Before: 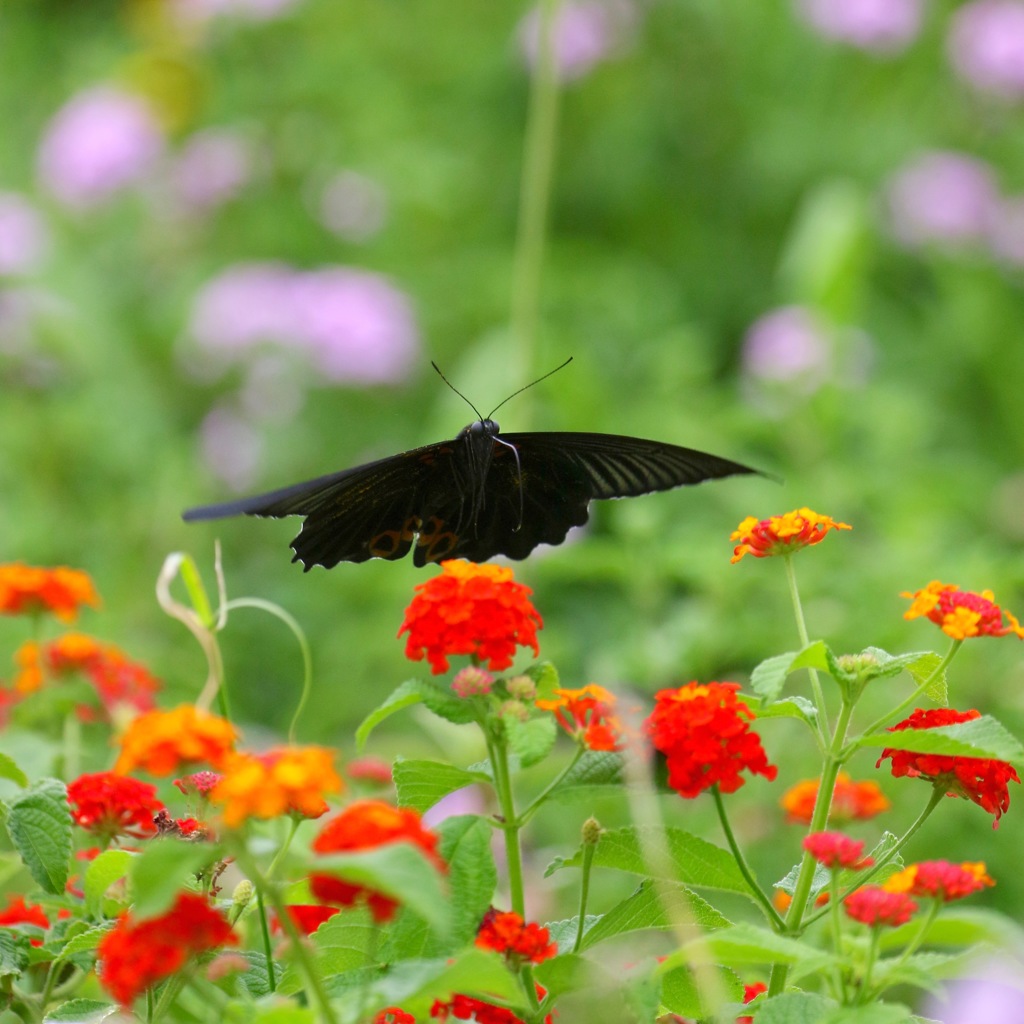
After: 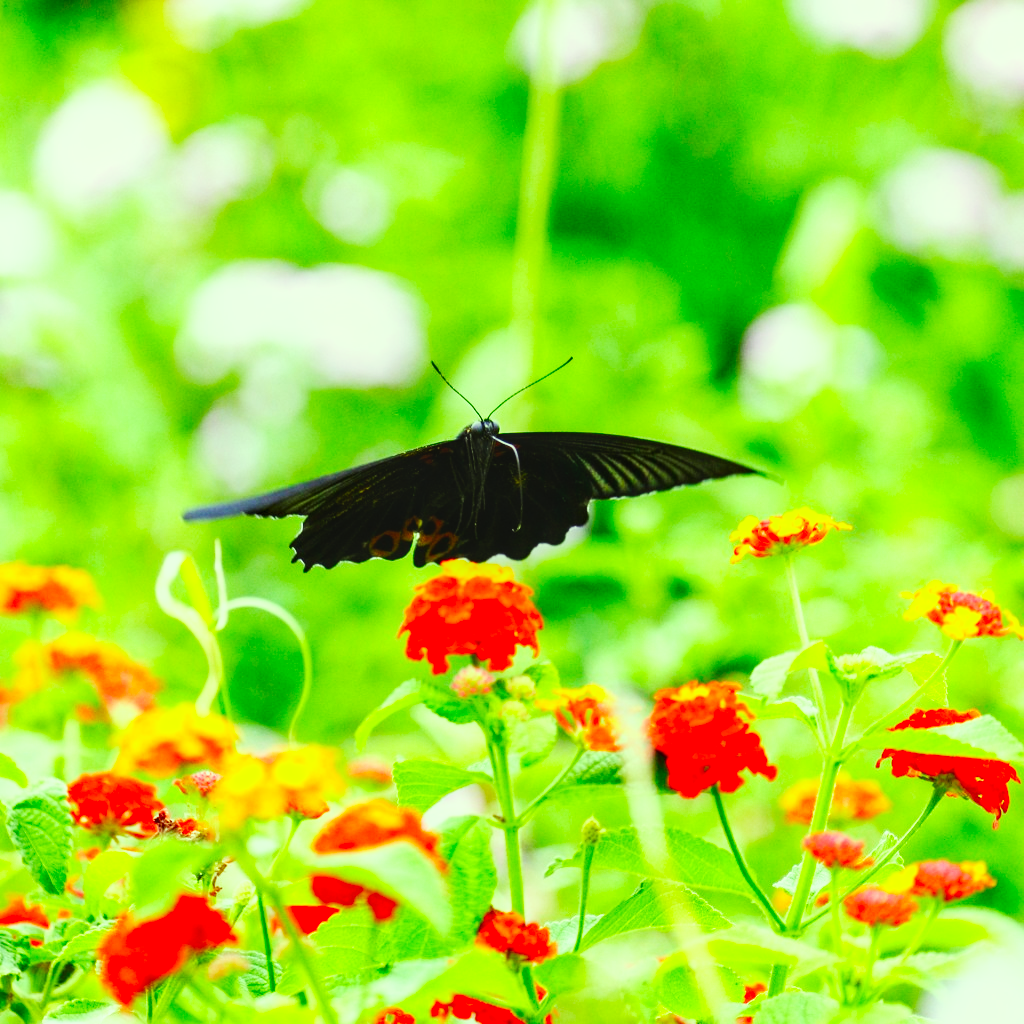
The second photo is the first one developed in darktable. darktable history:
base curve: curves: ch0 [(0, 0) (0.007, 0.004) (0.027, 0.03) (0.046, 0.07) (0.207, 0.54) (0.442, 0.872) (0.673, 0.972) (1, 1)], preserve colors none
contrast brightness saturation: contrast 0.103, saturation -0.296
color correction: highlights a* -10.87, highlights b* 9.8, saturation 1.71
local contrast: detail 130%
